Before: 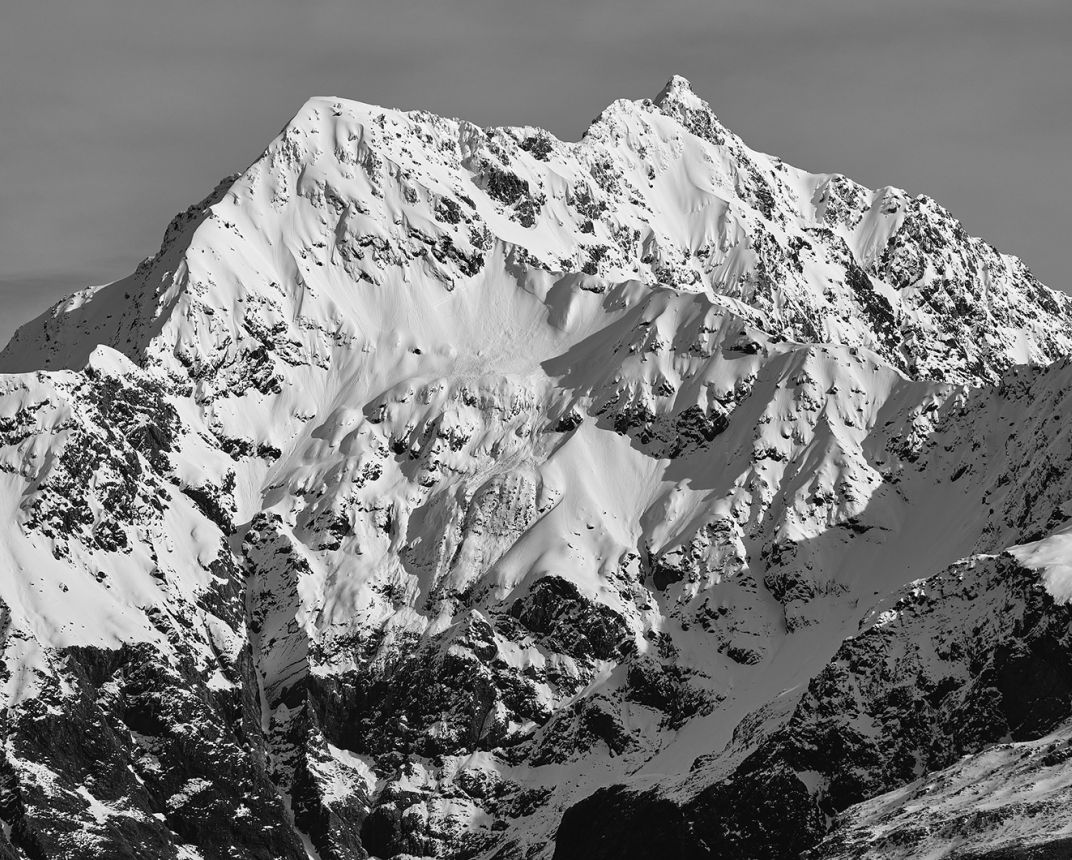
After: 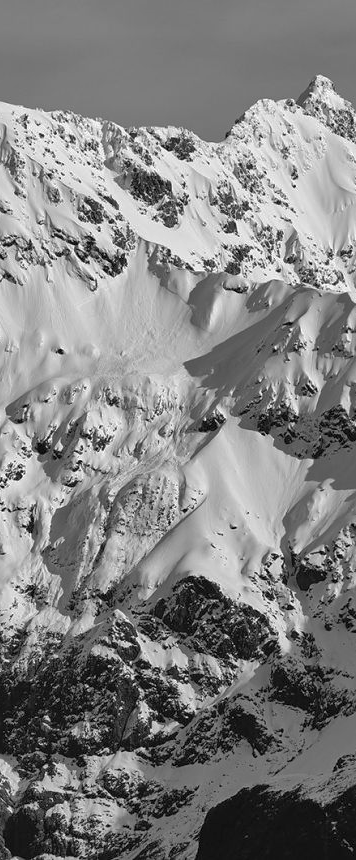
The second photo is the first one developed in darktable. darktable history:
shadows and highlights: on, module defaults
crop: left 33.36%, right 33.36%
